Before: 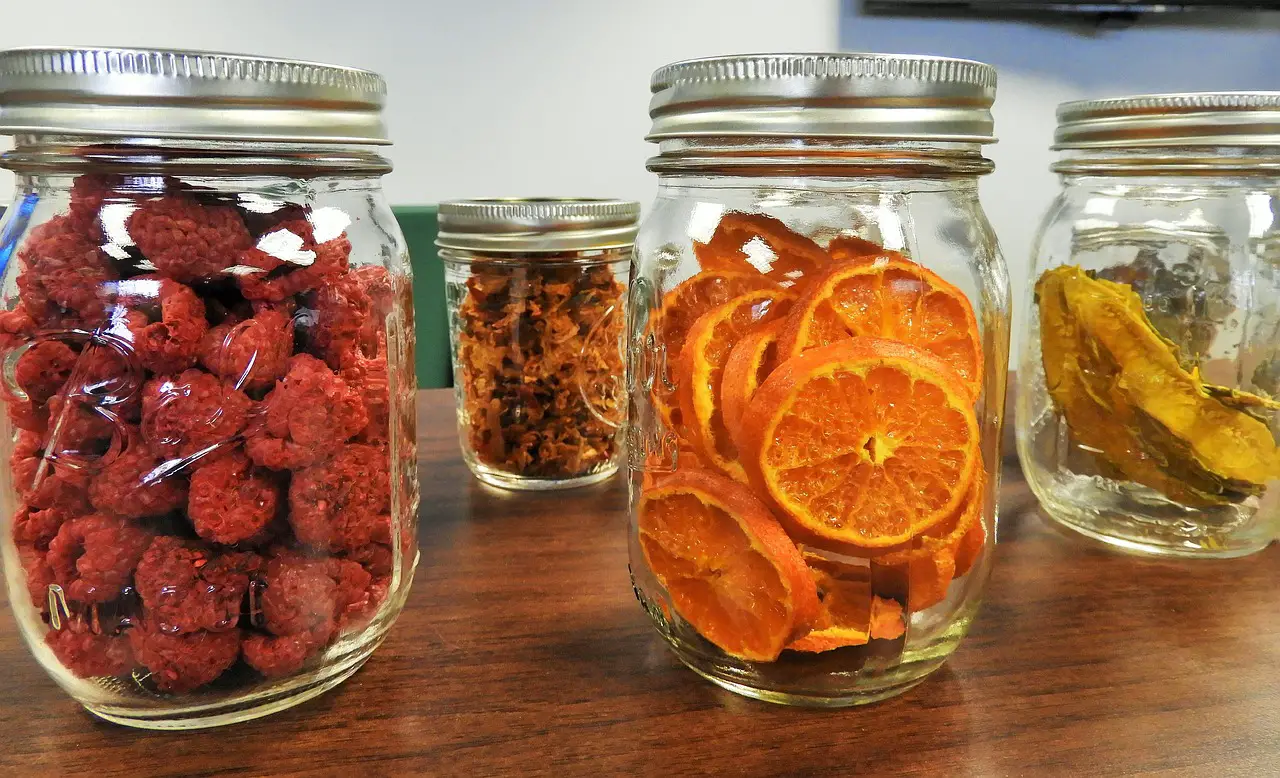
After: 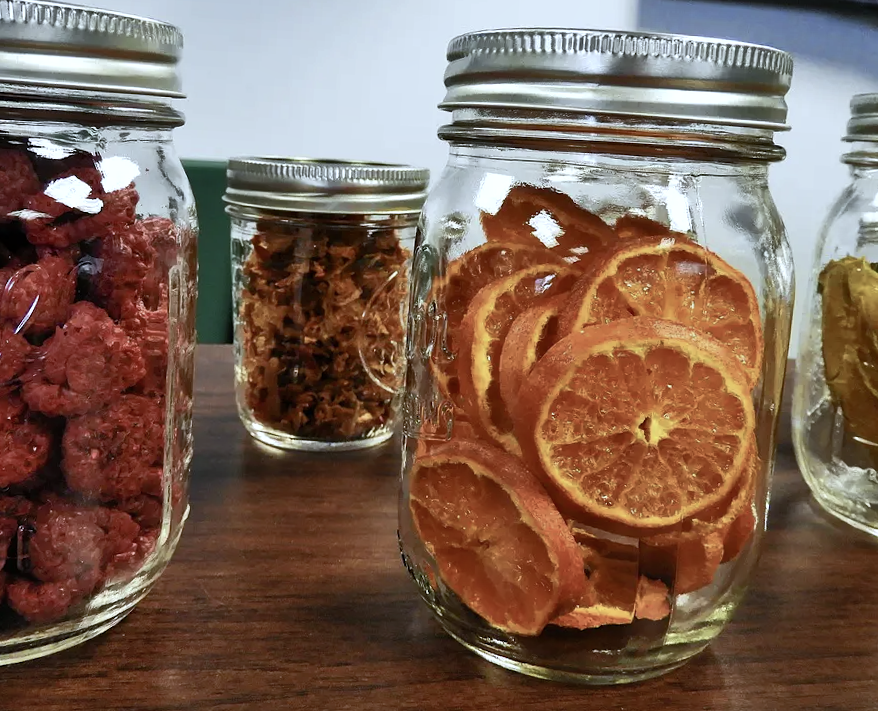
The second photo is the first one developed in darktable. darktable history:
white balance: red 0.931, blue 1.11
shadows and highlights: shadows 37.27, highlights -28.18, soften with gaussian
color balance rgb: perceptual saturation grading › highlights -31.88%, perceptual saturation grading › mid-tones 5.8%, perceptual saturation grading › shadows 18.12%, perceptual brilliance grading › highlights 3.62%, perceptual brilliance grading › mid-tones -18.12%, perceptual brilliance grading › shadows -41.3%
crop and rotate: angle -3.27°, left 14.277%, top 0.028%, right 10.766%, bottom 0.028%
